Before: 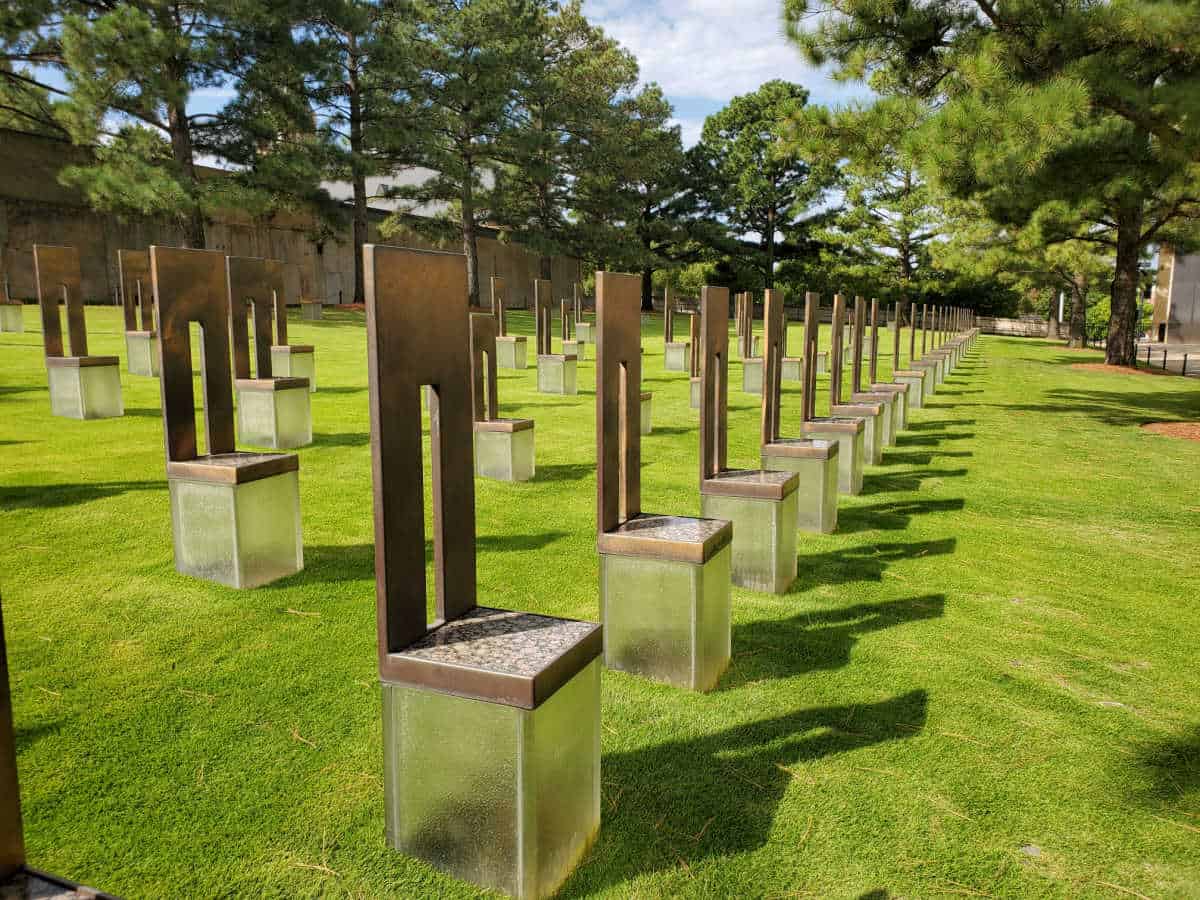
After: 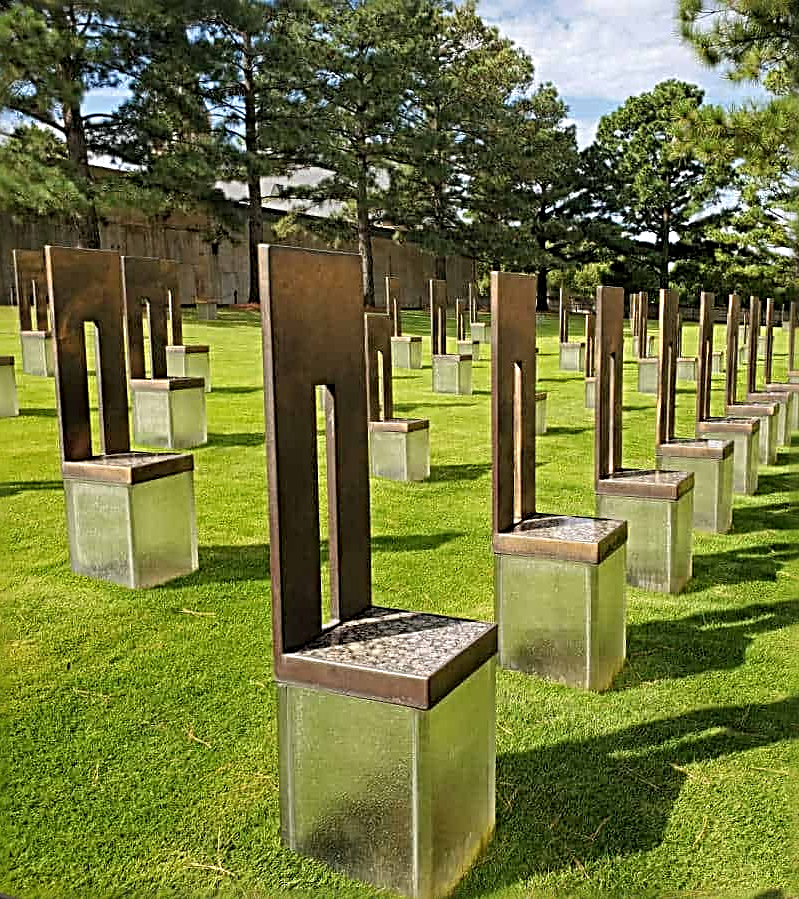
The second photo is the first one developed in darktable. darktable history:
crop and rotate: left 8.786%, right 24.548%
rotate and perspective: automatic cropping off
sharpen: radius 3.69, amount 0.928
